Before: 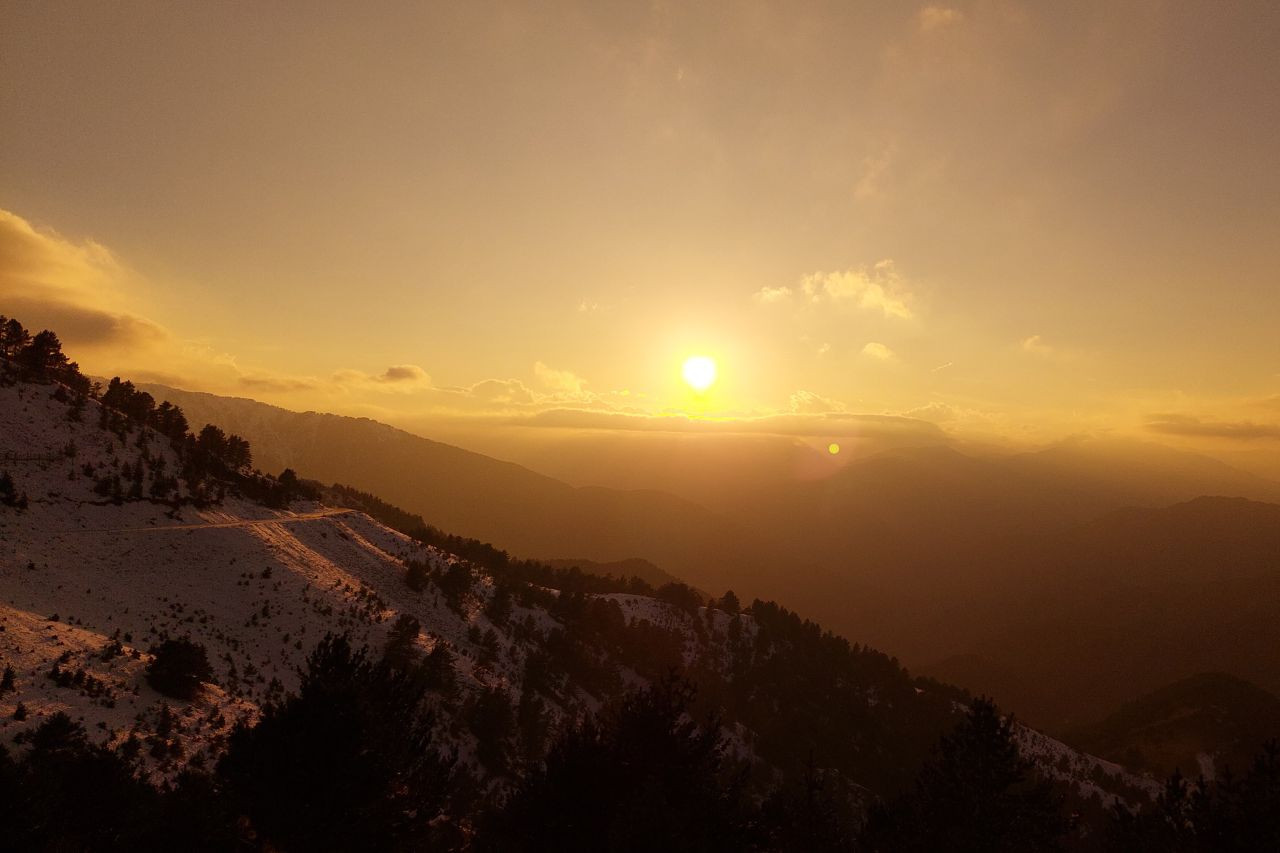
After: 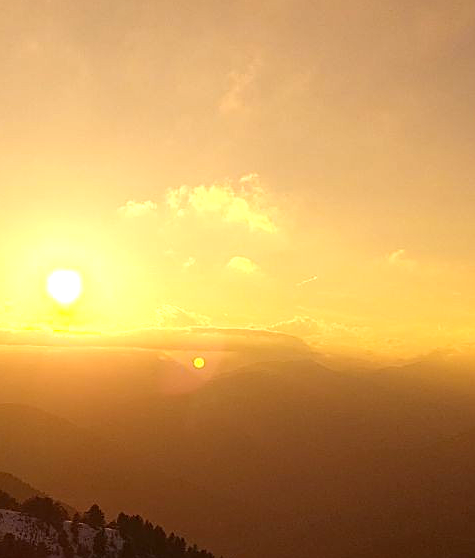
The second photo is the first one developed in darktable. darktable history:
crop and rotate: left 49.662%, top 10.106%, right 13.155%, bottom 24.474%
haze removal: strength 0.293, distance 0.247, adaptive false
sharpen: on, module defaults
exposure: exposure 0.602 EV, compensate highlight preservation false
